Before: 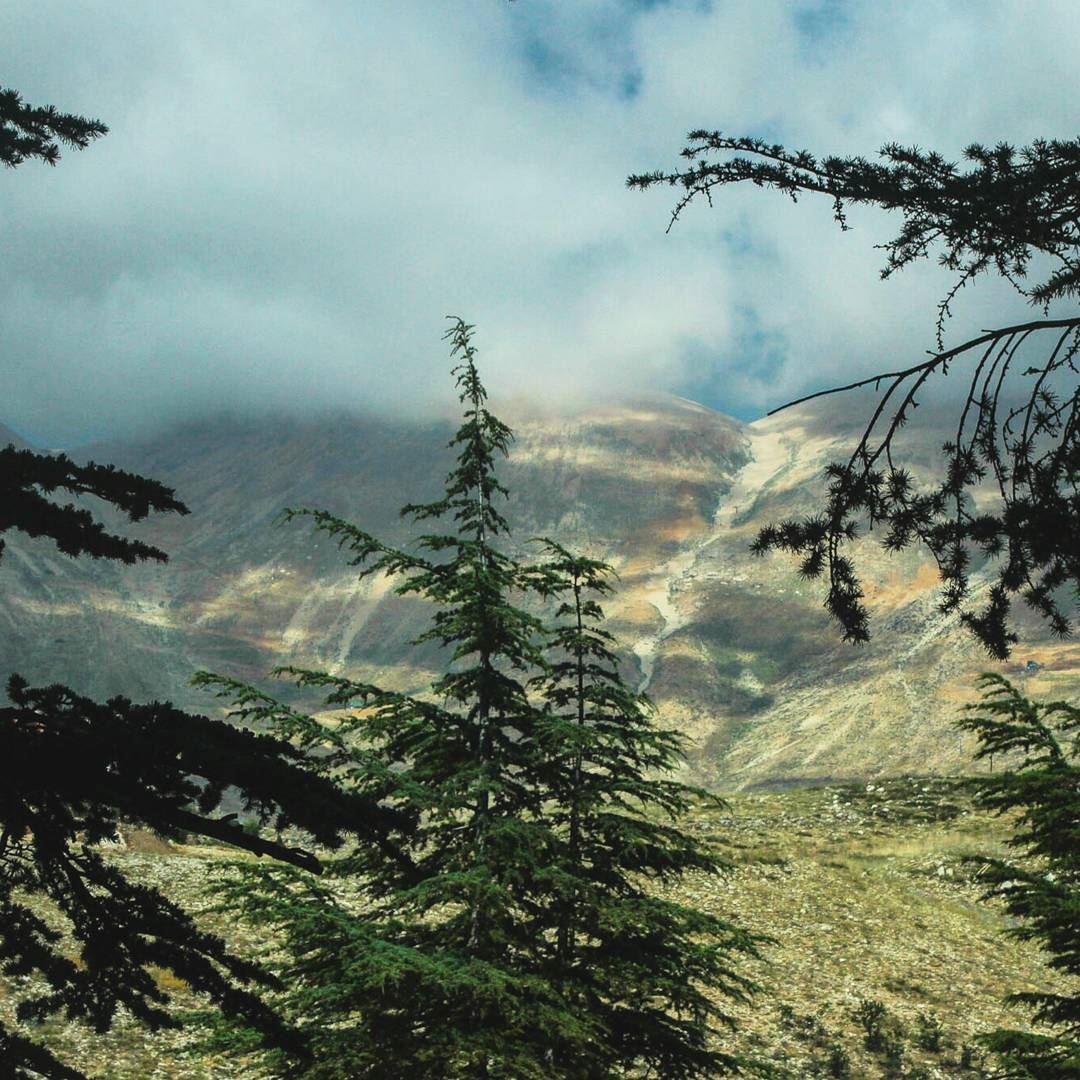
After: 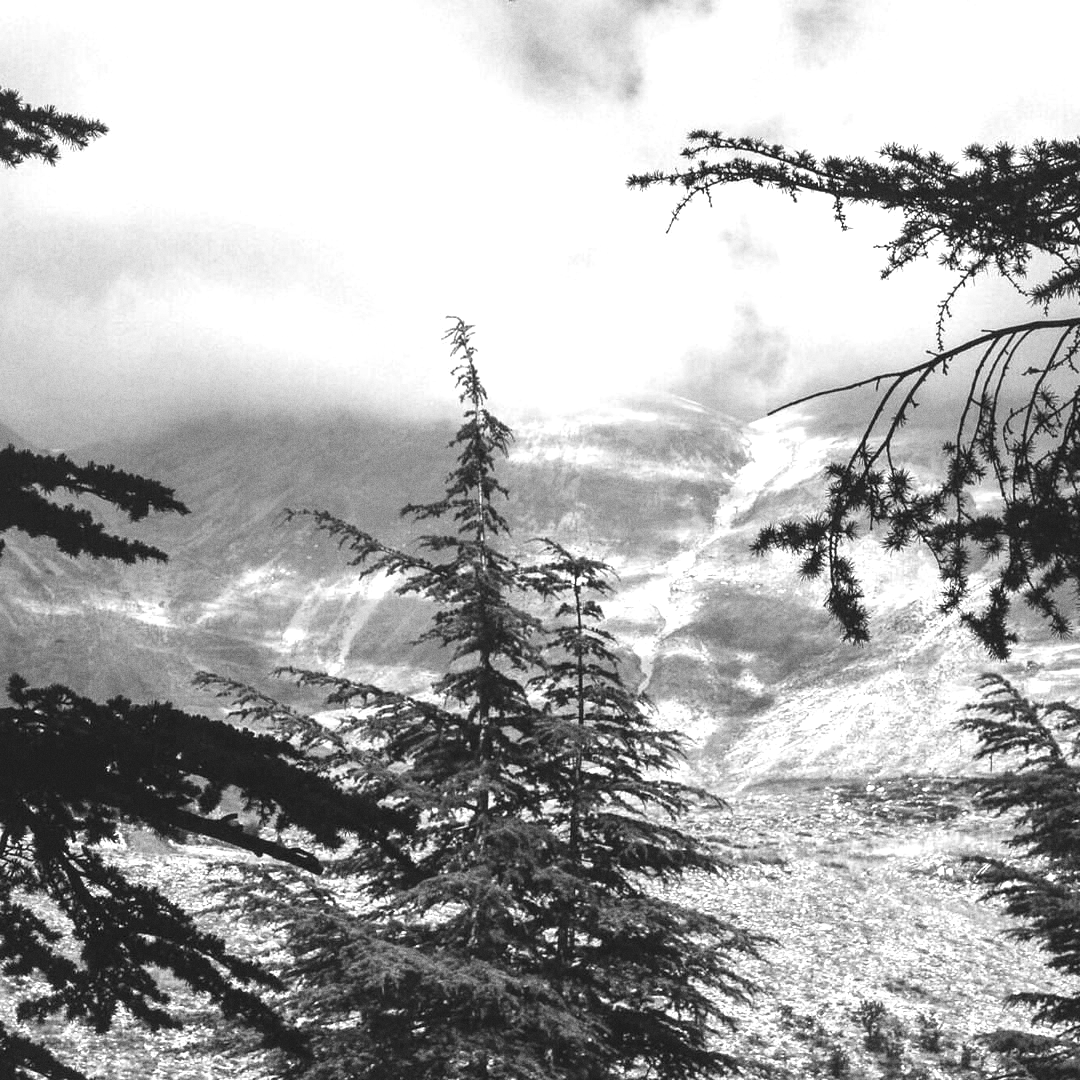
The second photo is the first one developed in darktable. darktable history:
grain: on, module defaults
exposure: black level correction 0, exposure 1.1 EV, compensate exposure bias true, compensate highlight preservation false
tone equalizer: on, module defaults
monochrome: a 32, b 64, size 2.3
